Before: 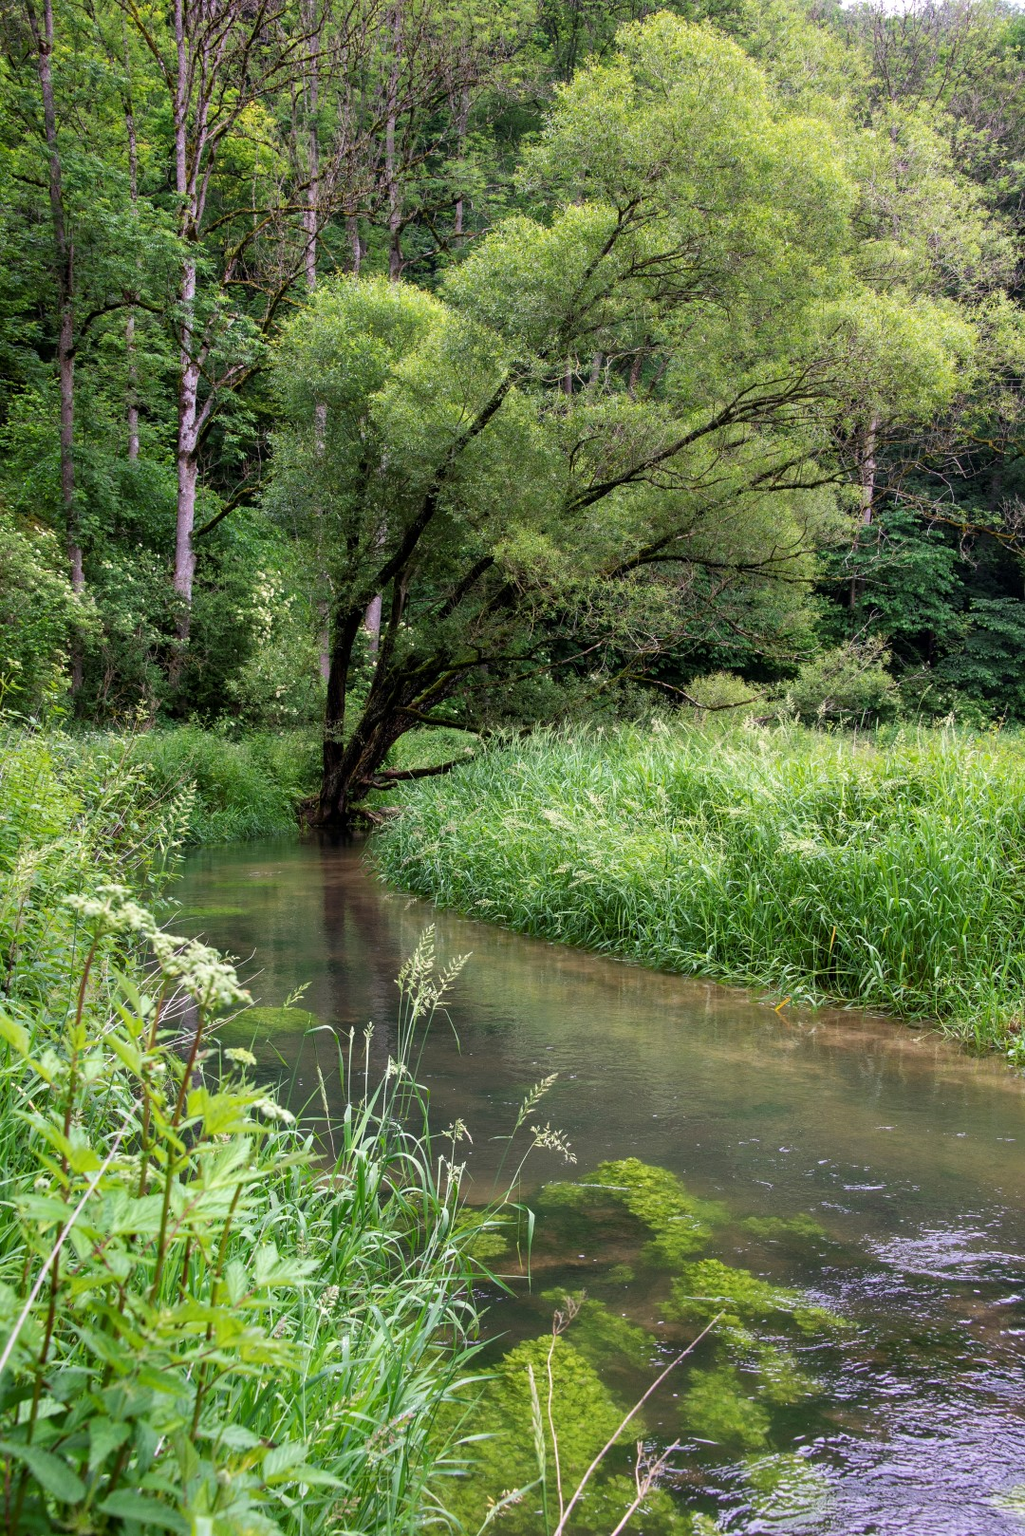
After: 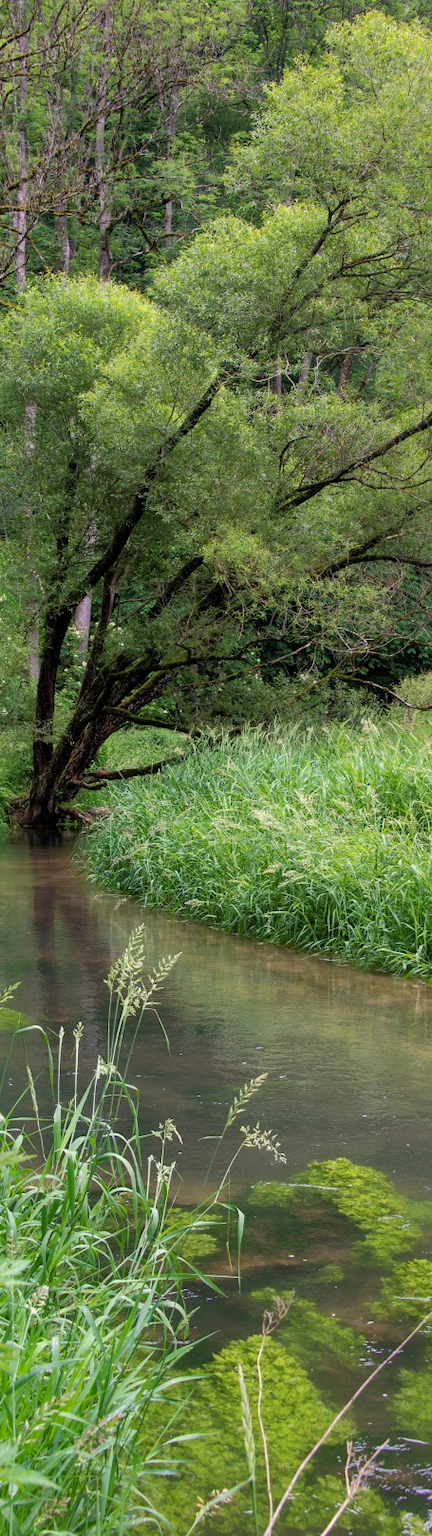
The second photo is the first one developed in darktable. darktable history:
exposure: exposure -0.013 EV, compensate highlight preservation false
crop: left 28.379%, right 29.395%
shadows and highlights: highlights color adjustment 38.88%
